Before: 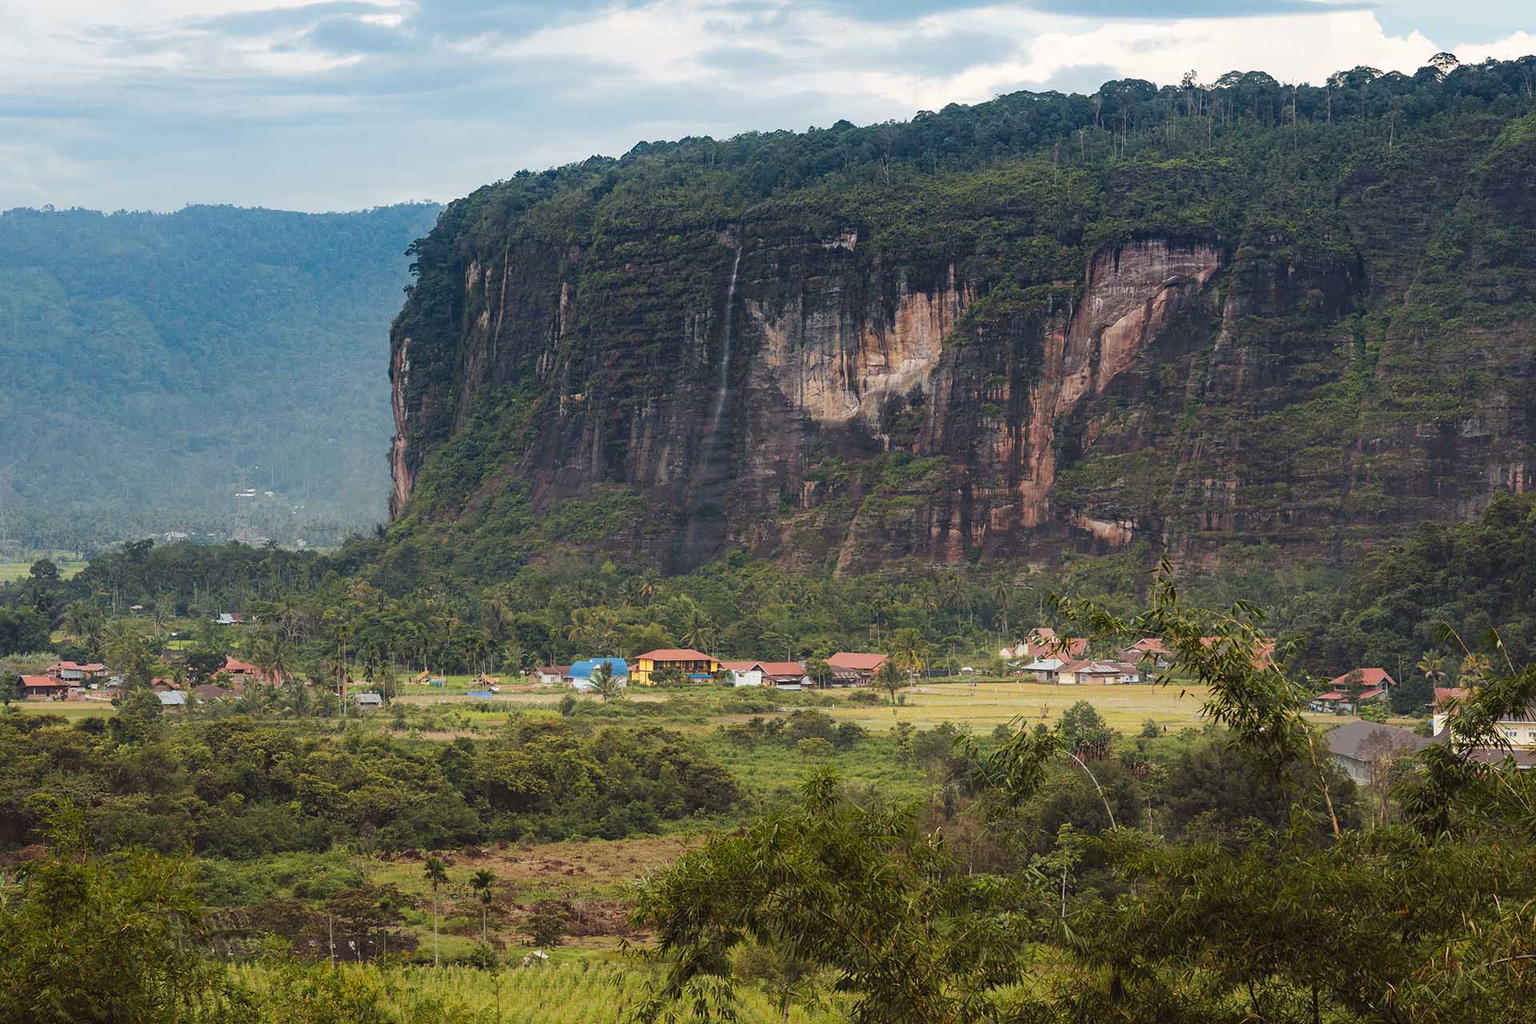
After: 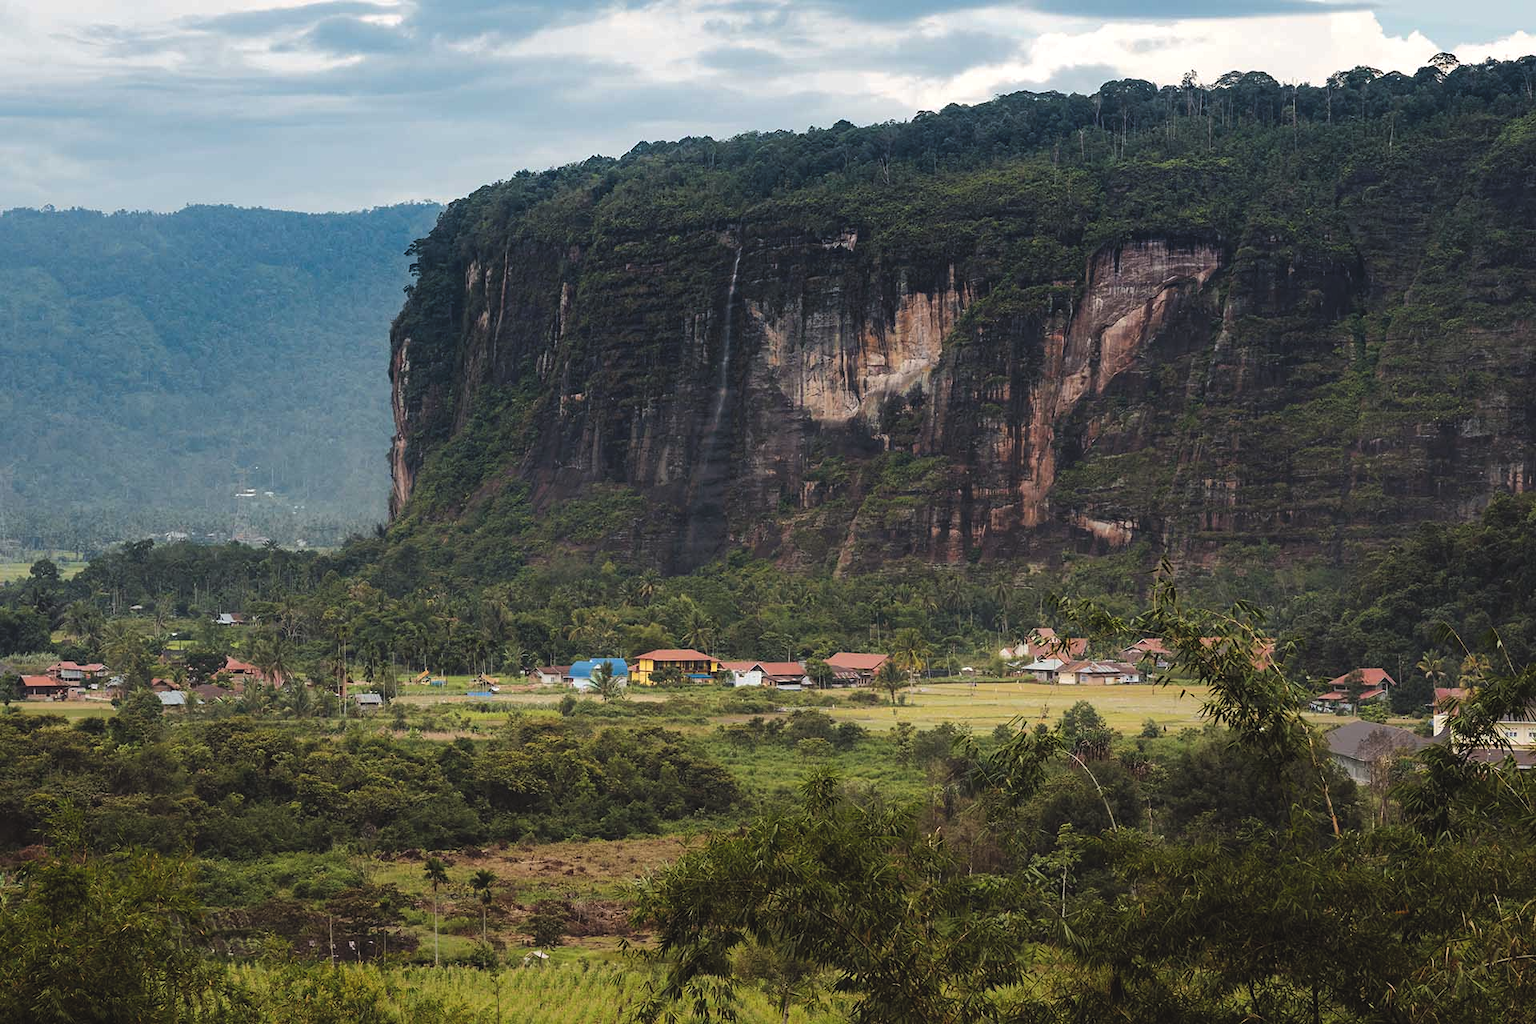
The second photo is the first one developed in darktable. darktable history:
shadows and highlights: shadows -20.64, white point adjustment -1.82, highlights -34.79
contrast brightness saturation: contrast 0.028, brightness -0.043
levels: levels [0.062, 0.494, 0.925]
exposure: black level correction -0.015, exposure -0.132 EV, compensate highlight preservation false
